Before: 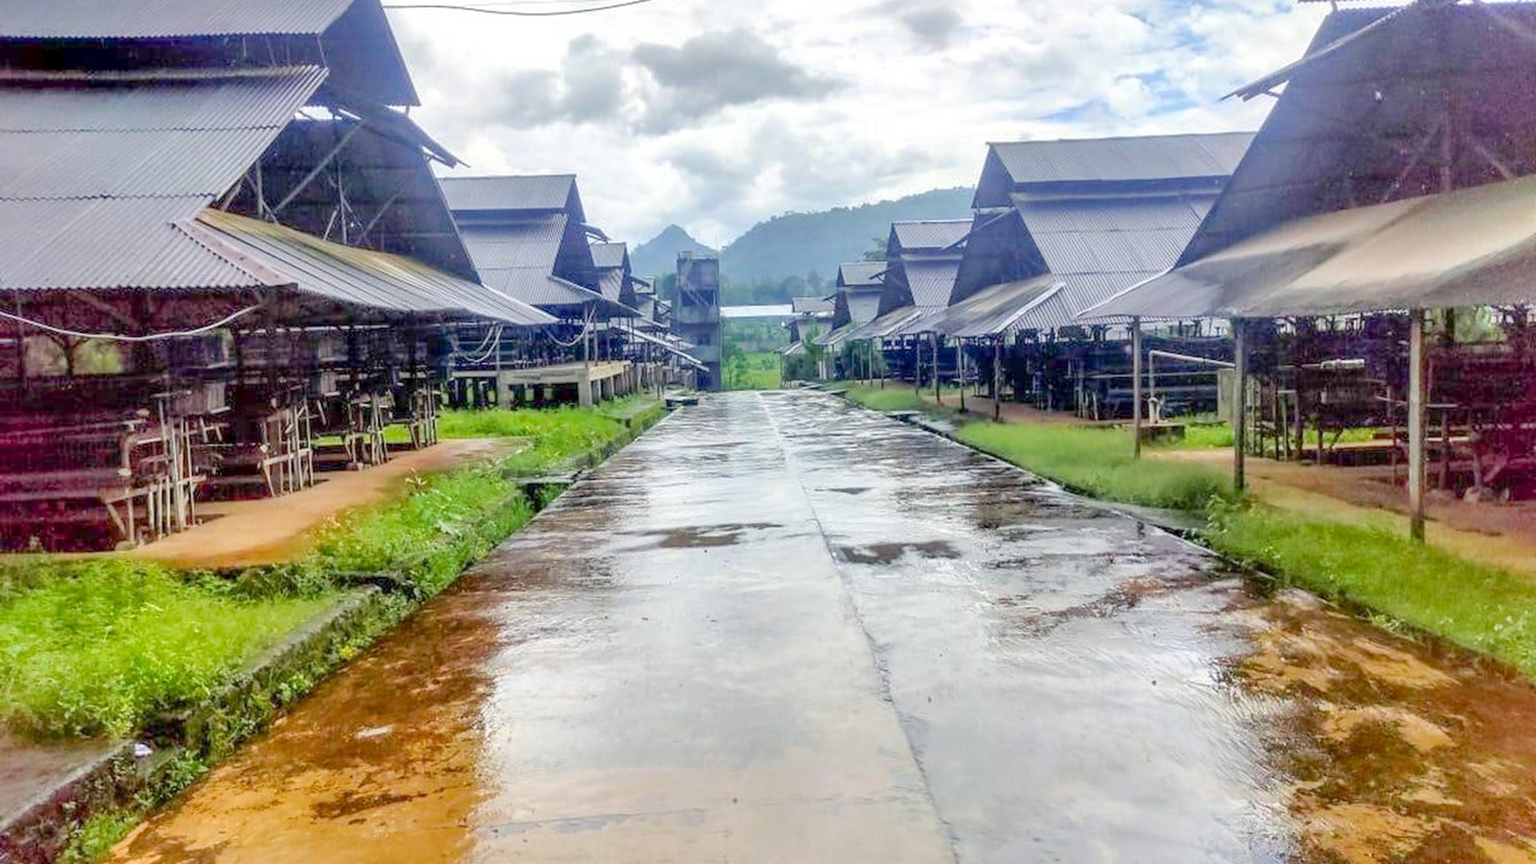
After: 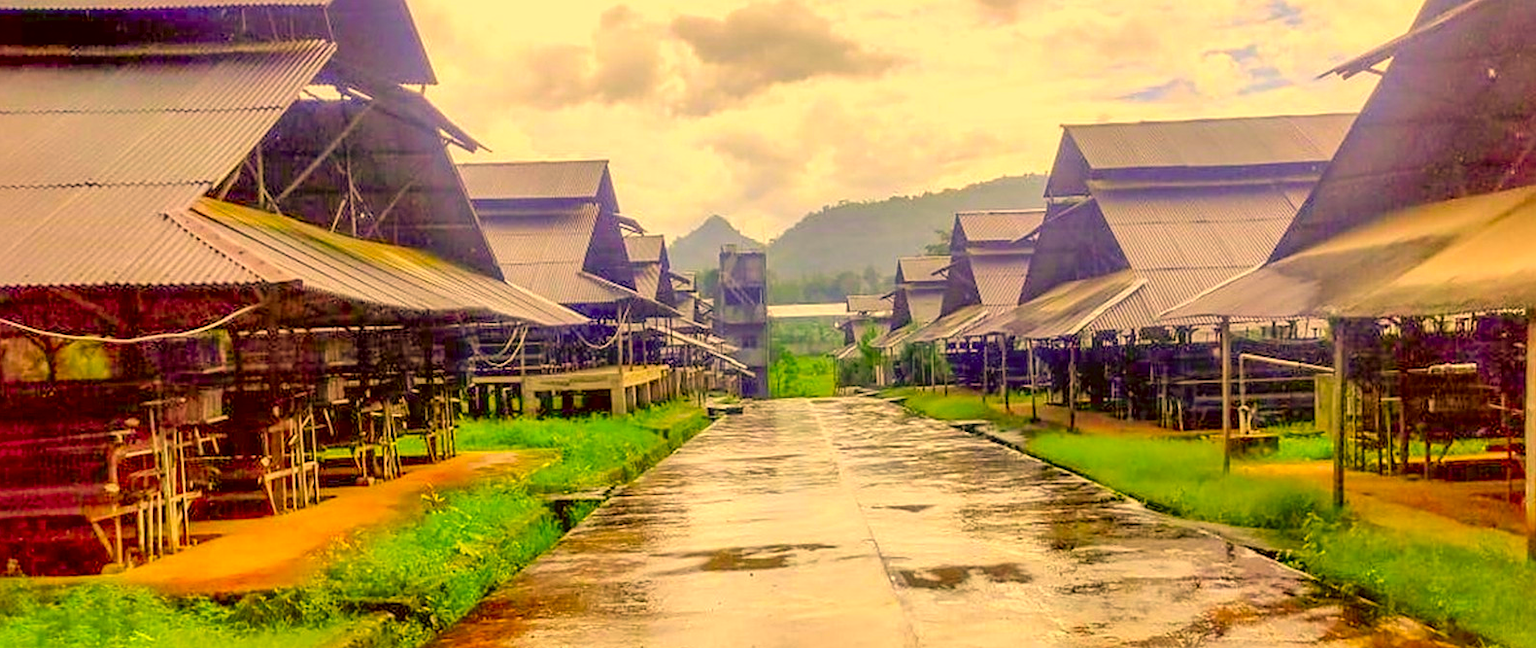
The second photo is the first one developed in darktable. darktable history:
crop: left 1.543%, top 3.374%, right 7.589%, bottom 28.438%
color correction: highlights a* 10.86, highlights b* 29.79, shadows a* 2.72, shadows b* 17.33, saturation 1.72
sharpen: amount 0.206
